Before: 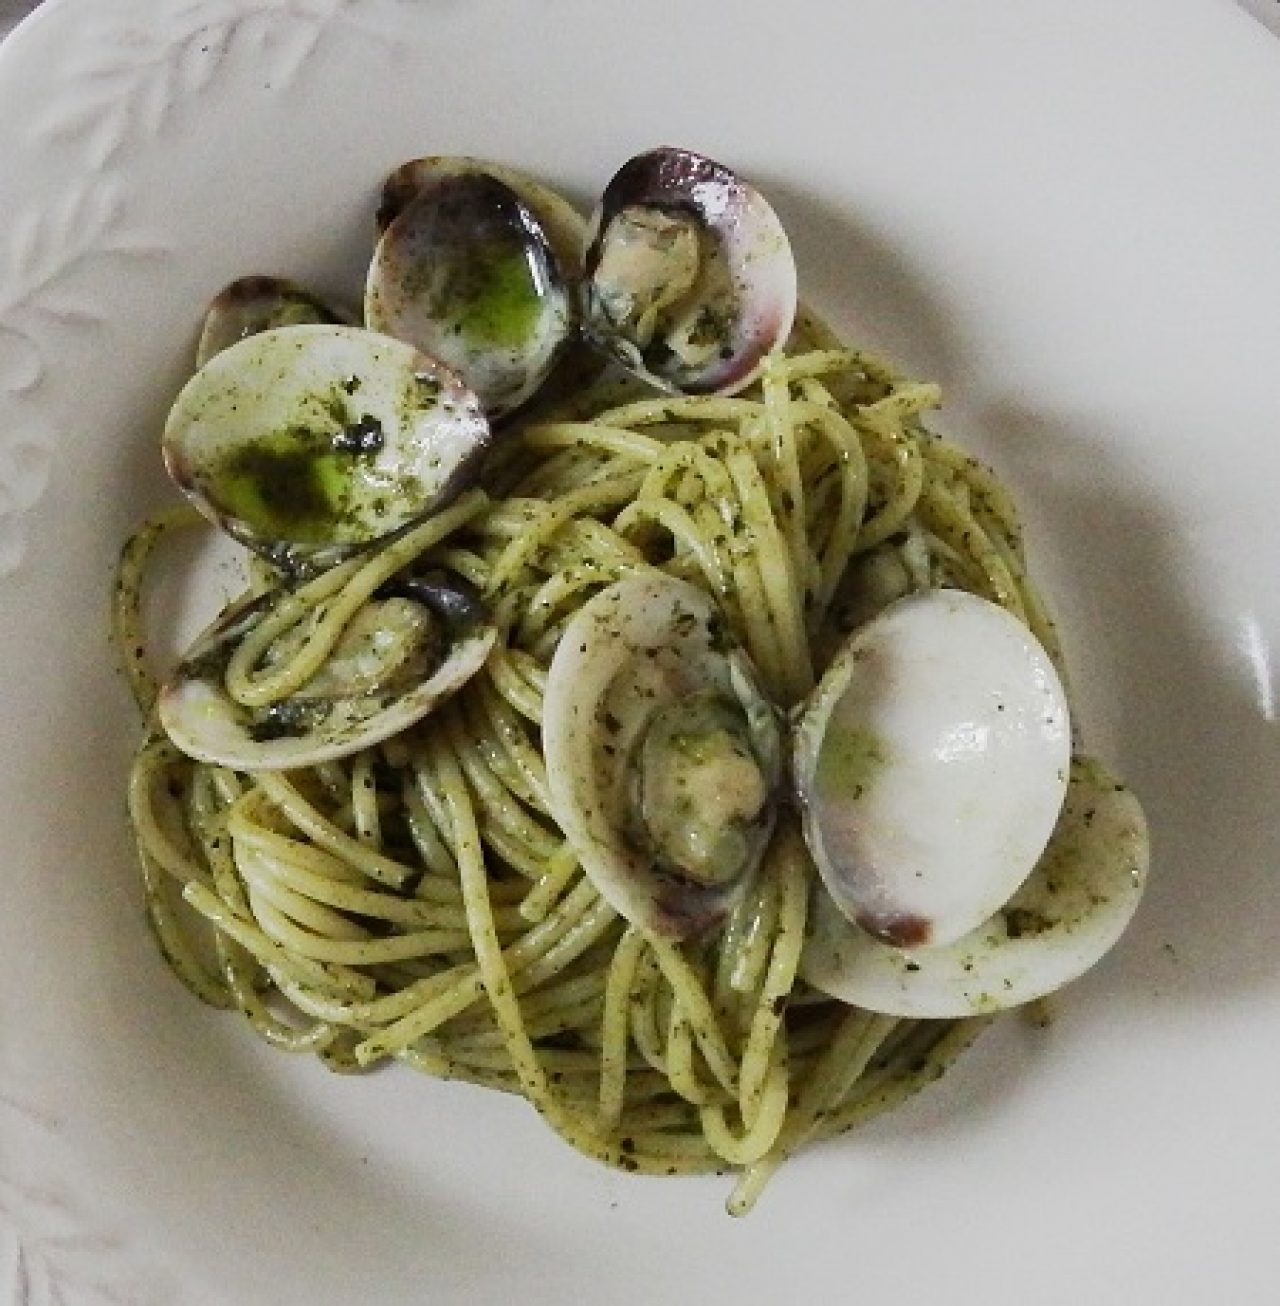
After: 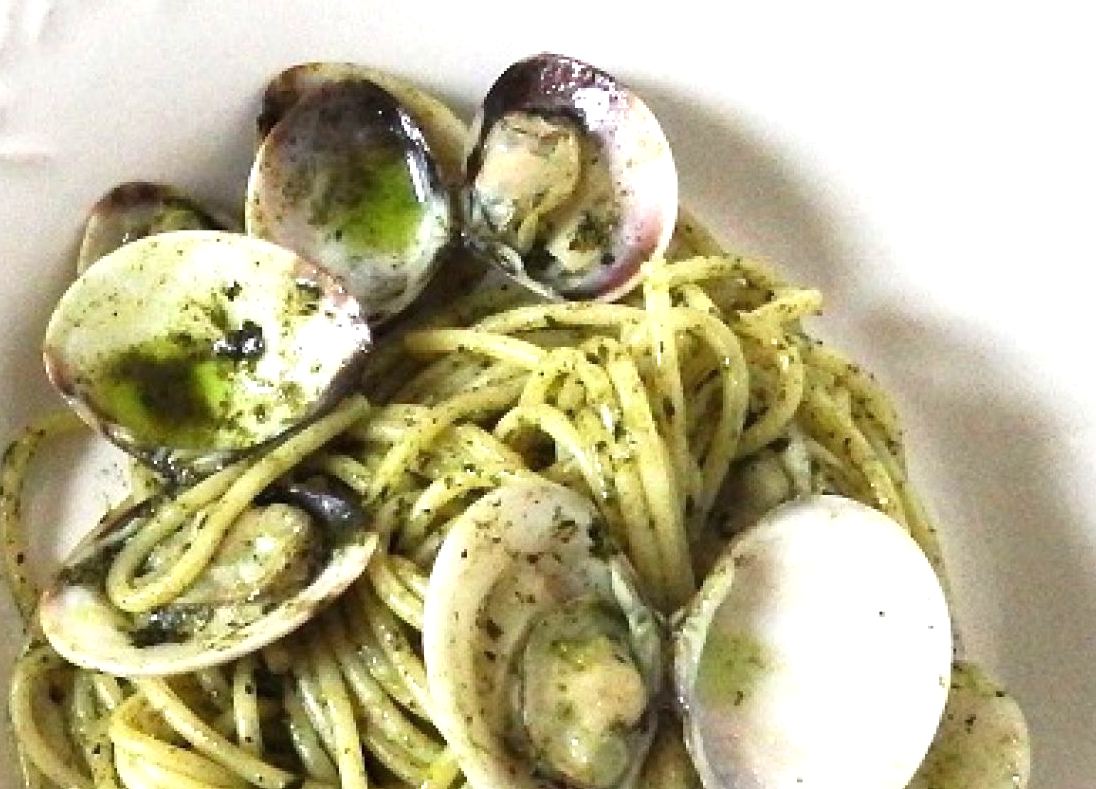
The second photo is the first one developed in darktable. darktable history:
exposure: black level correction 0, exposure 1.1 EV, compensate exposure bias true, compensate highlight preservation false
crop and rotate: left 9.345%, top 7.22%, right 4.982%, bottom 32.331%
